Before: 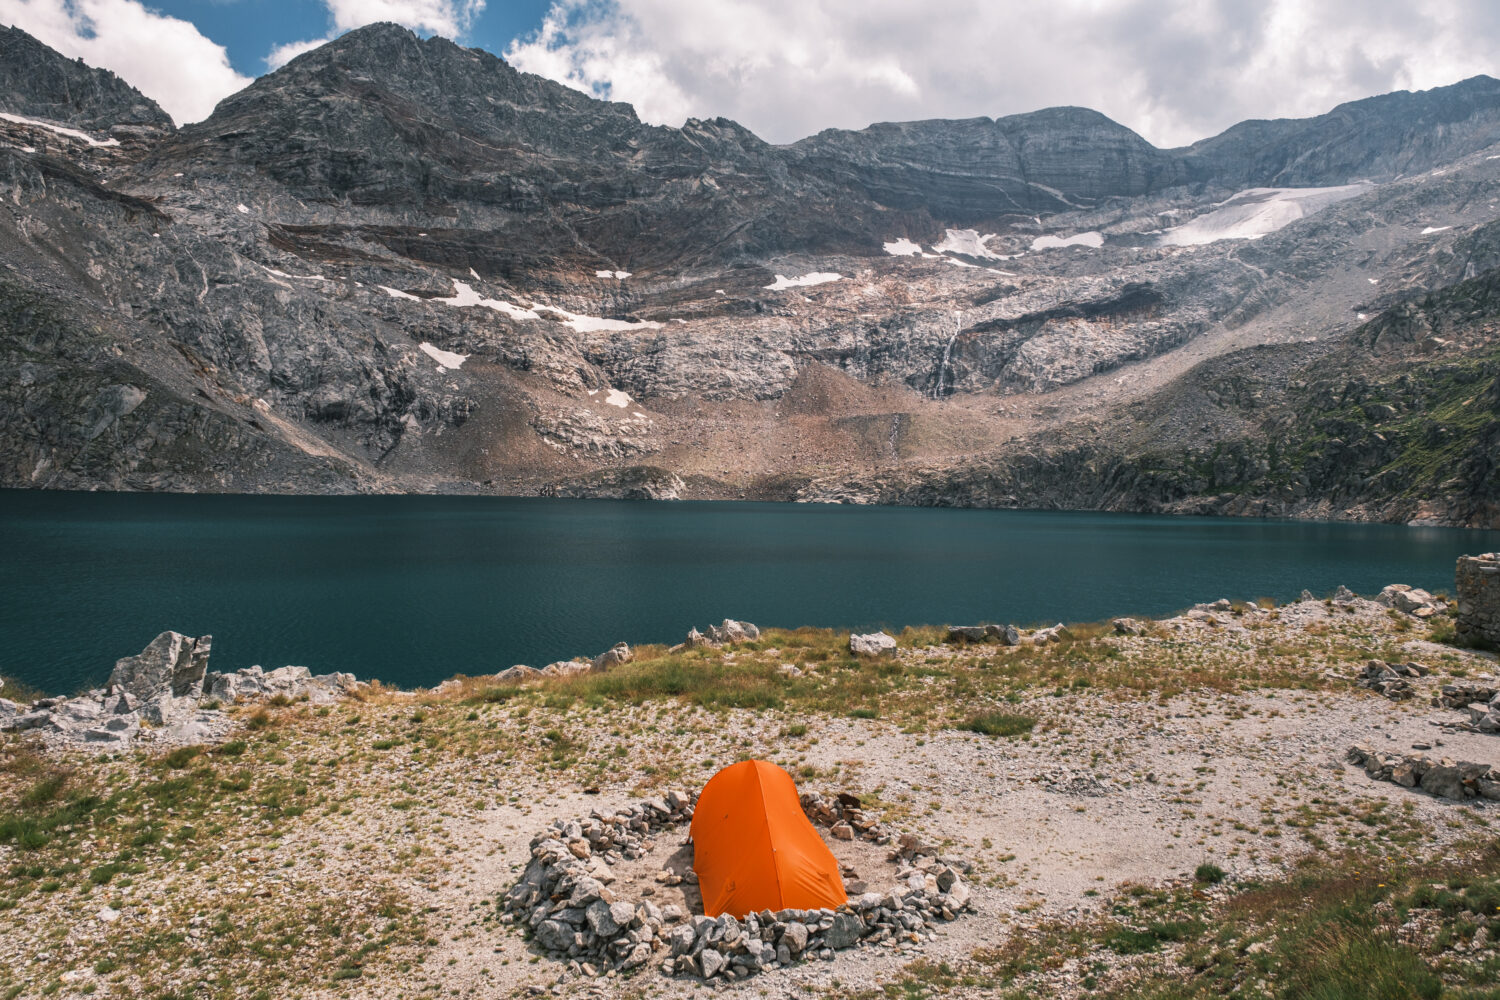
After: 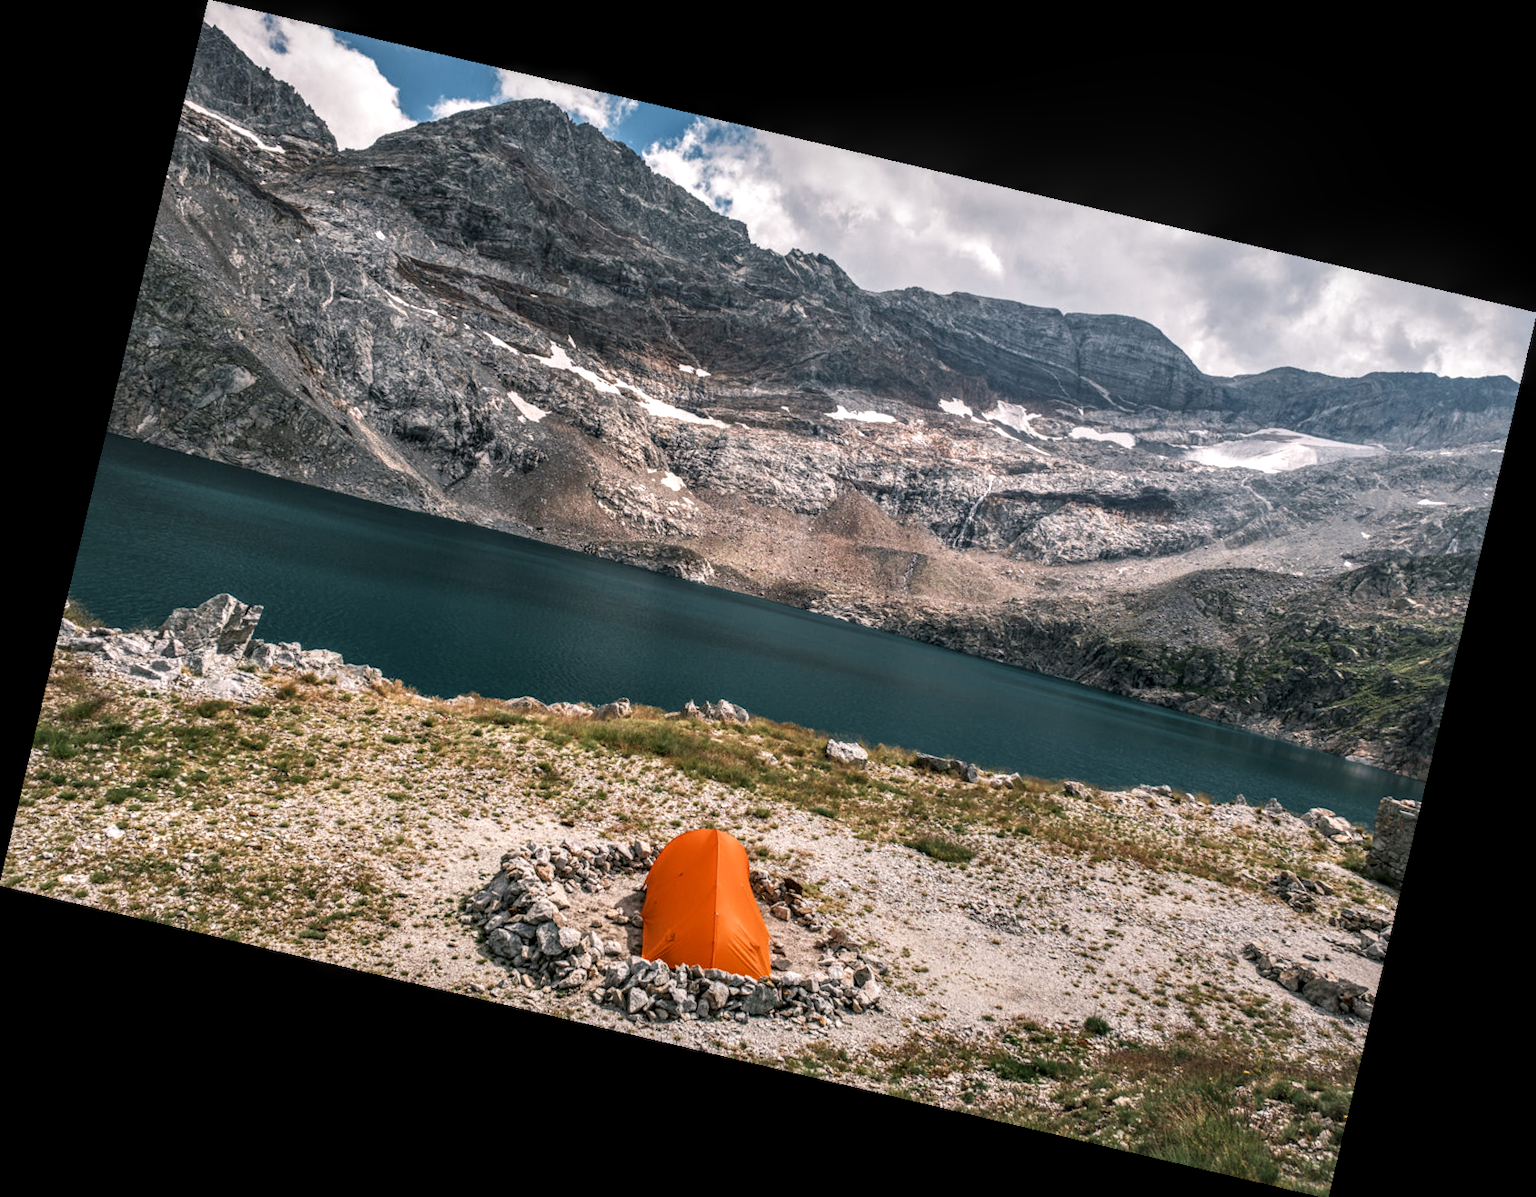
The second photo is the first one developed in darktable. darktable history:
rotate and perspective: rotation 13.27°, automatic cropping off
local contrast: detail 150%
